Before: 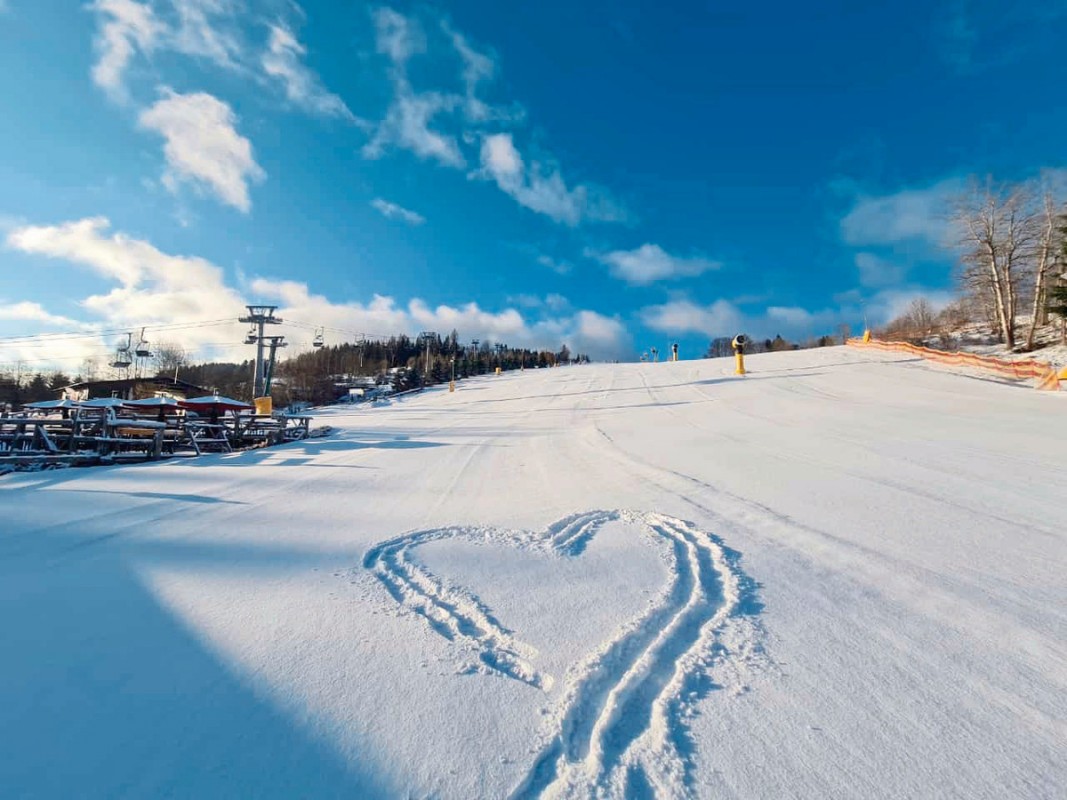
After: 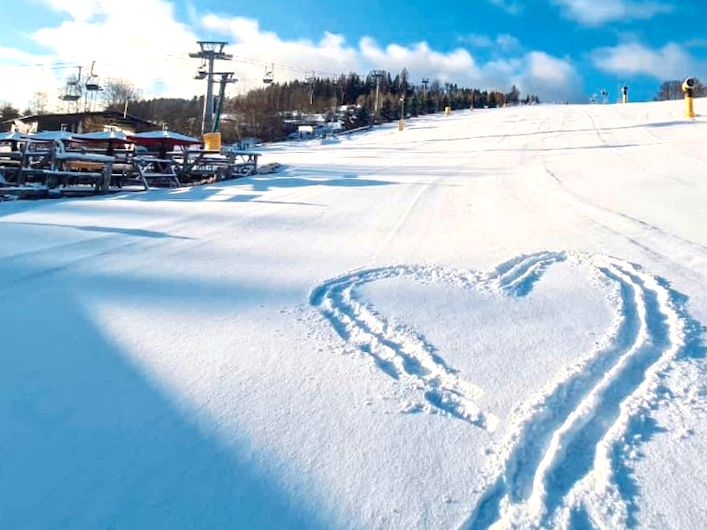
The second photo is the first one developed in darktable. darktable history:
crop and rotate: angle -0.917°, left 3.831%, top 32.255%, right 28.444%
exposure: exposure 0.515 EV, compensate exposure bias true, compensate highlight preservation false
